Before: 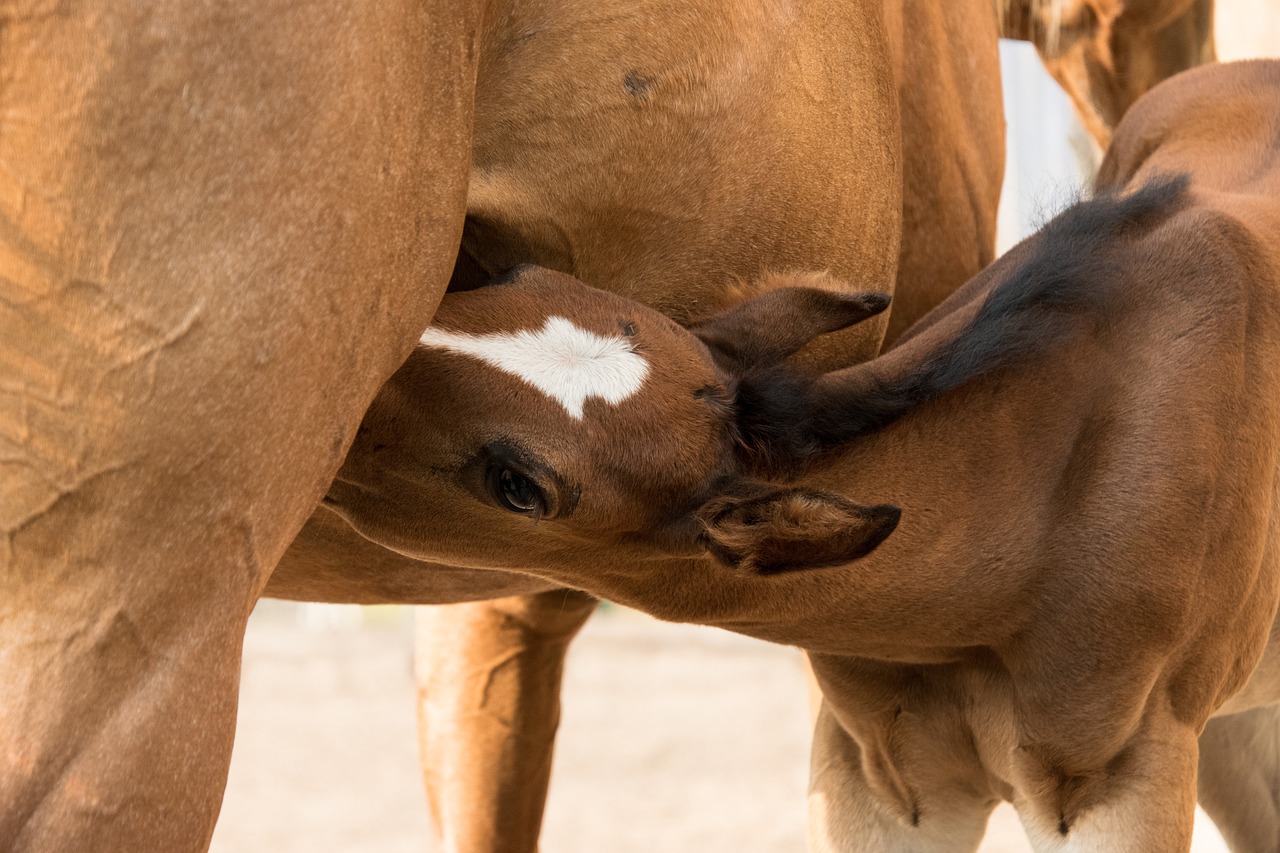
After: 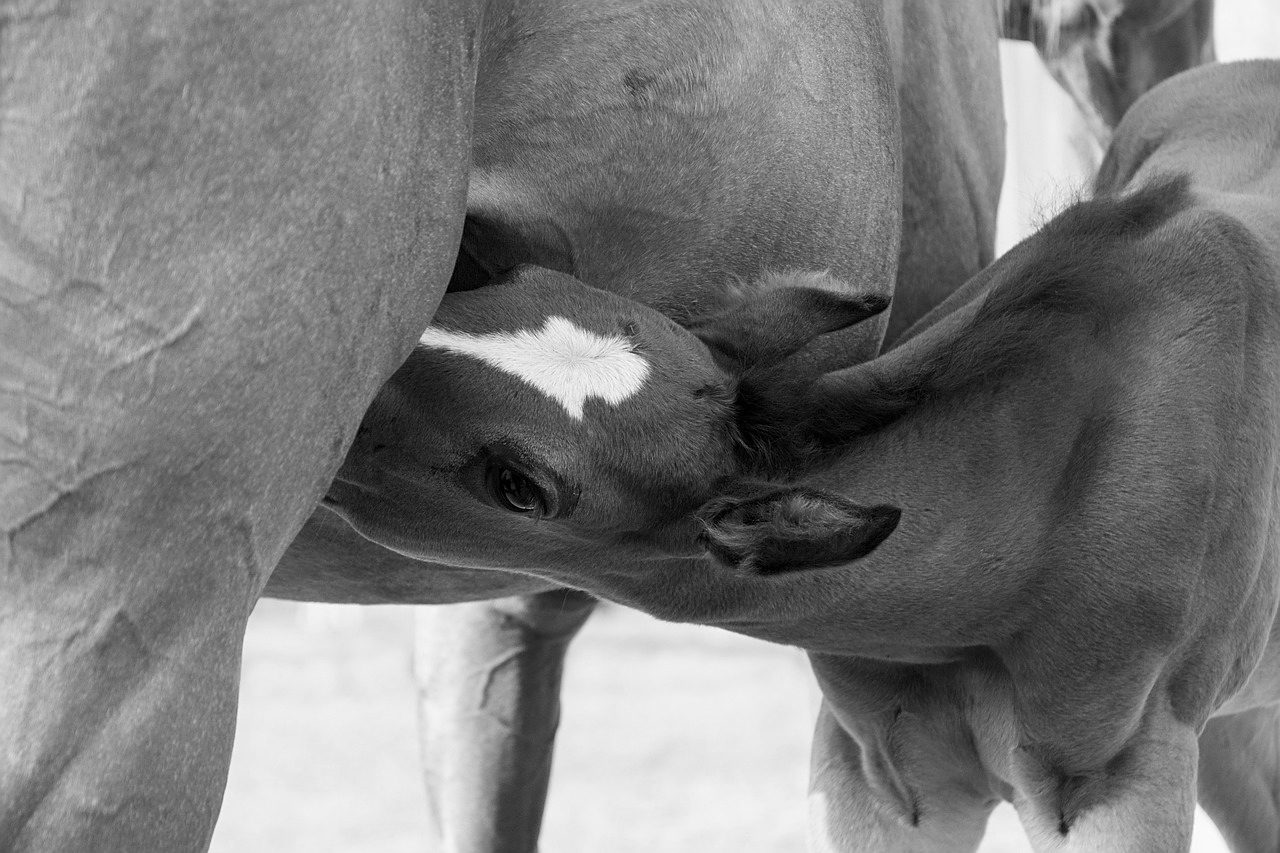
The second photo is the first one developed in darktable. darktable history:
monochrome: a 2.21, b -1.33, size 2.2
sharpen: amount 0.2
